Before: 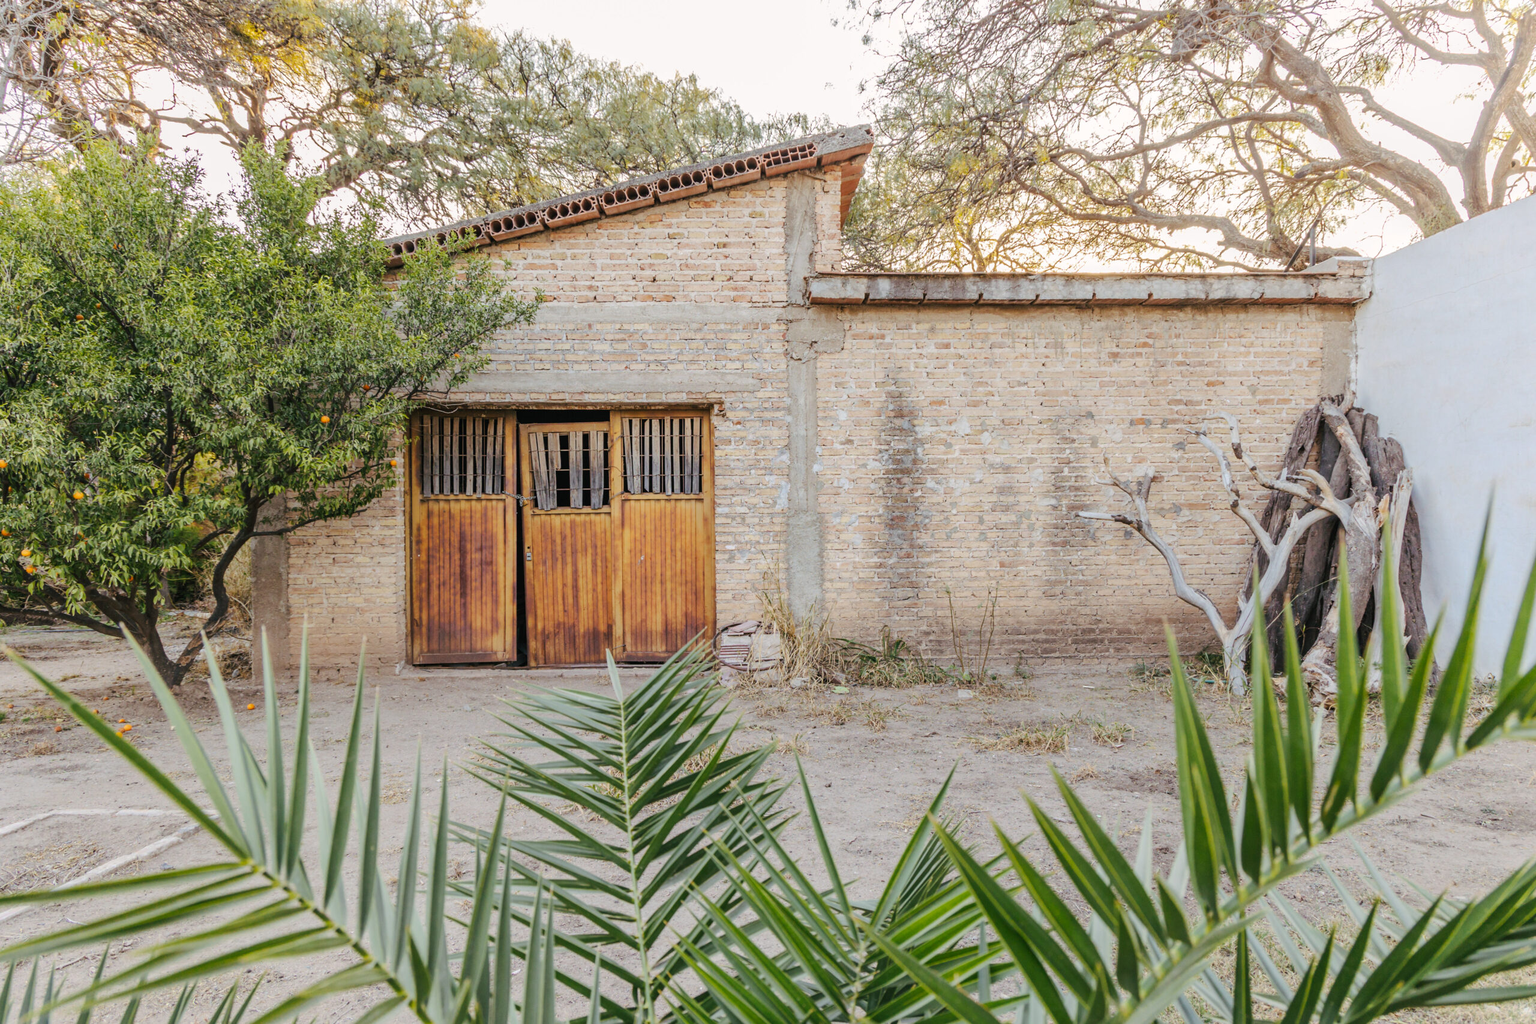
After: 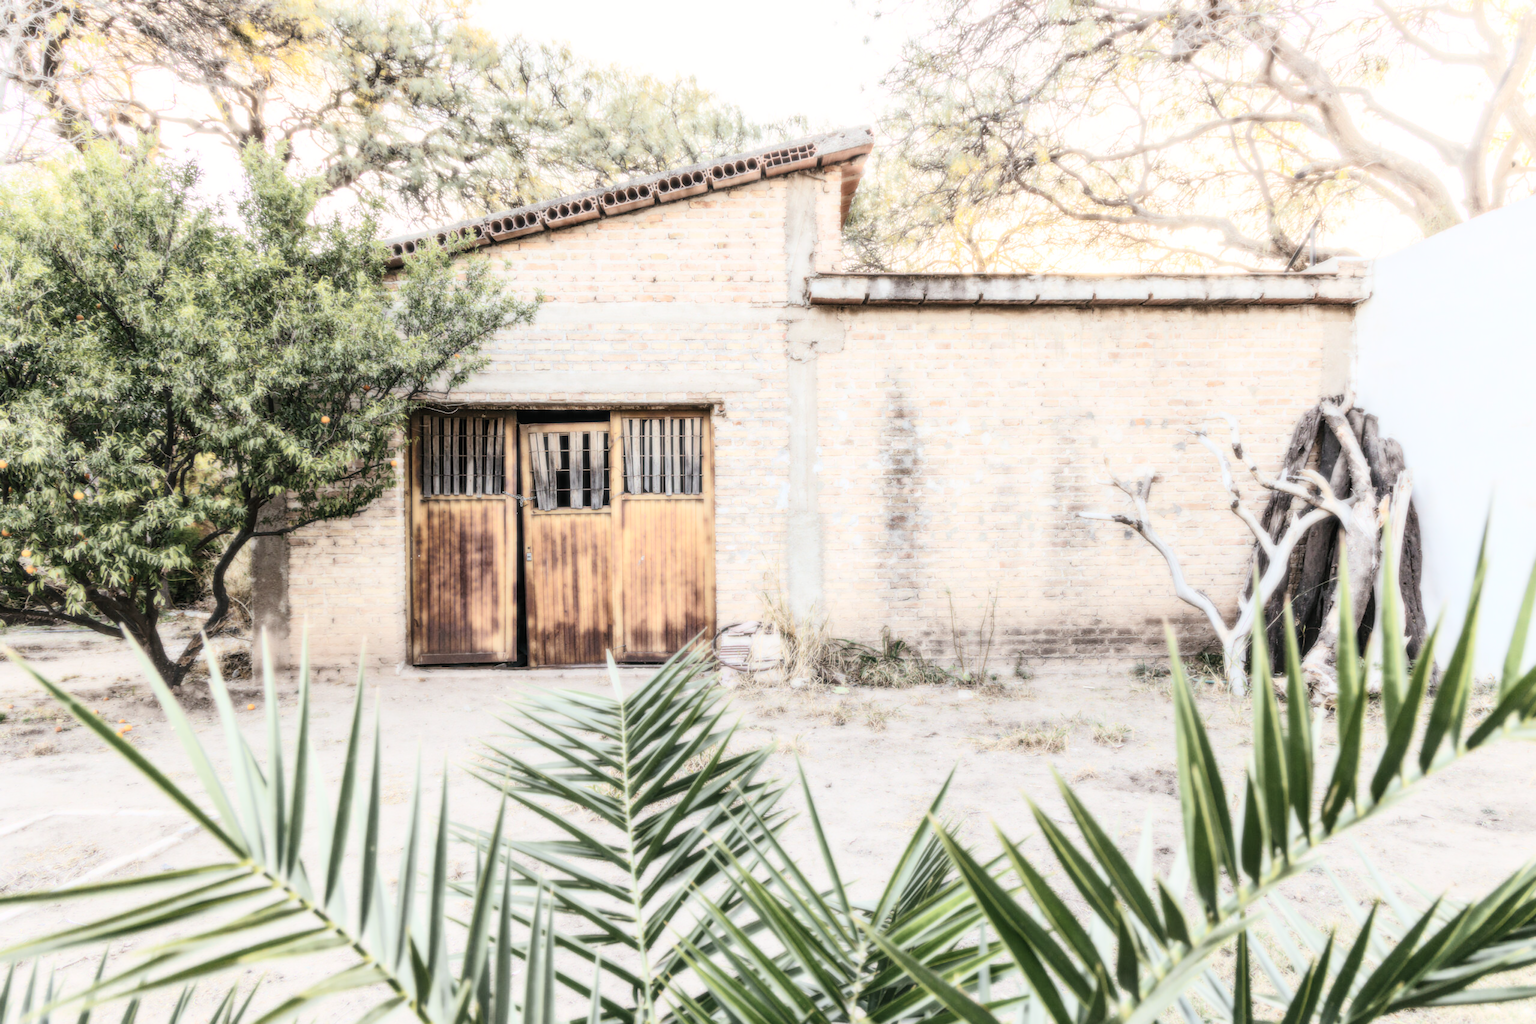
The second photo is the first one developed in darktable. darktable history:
bloom: size 0%, threshold 54.82%, strength 8.31%
contrast brightness saturation: contrast 0.1, saturation -0.36
